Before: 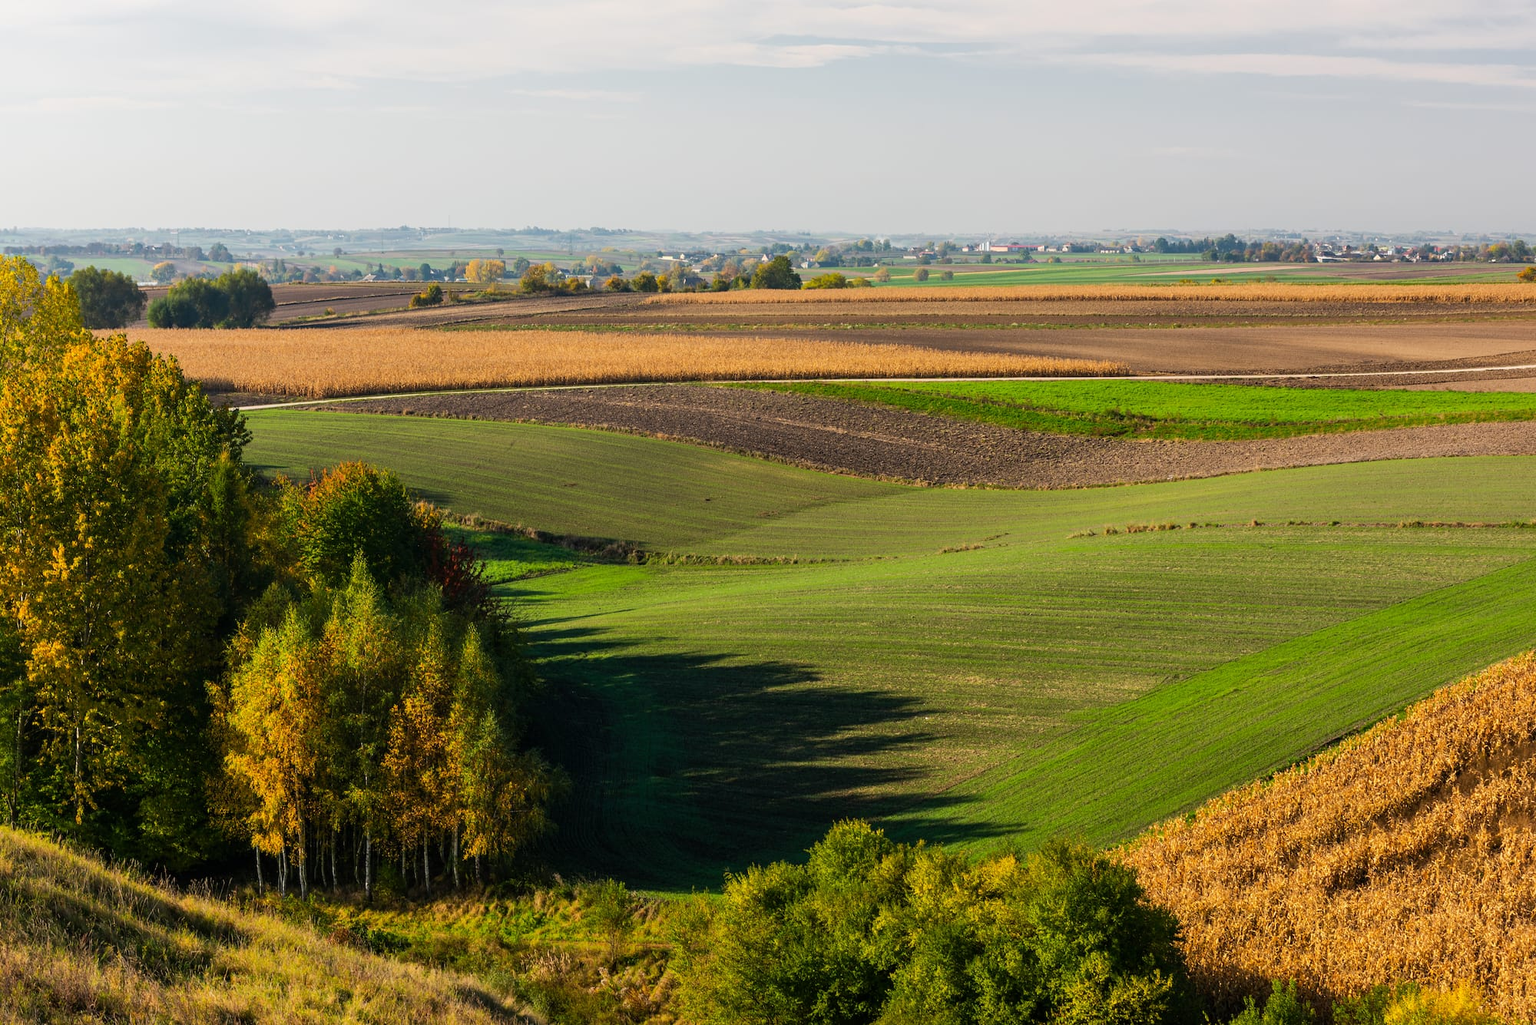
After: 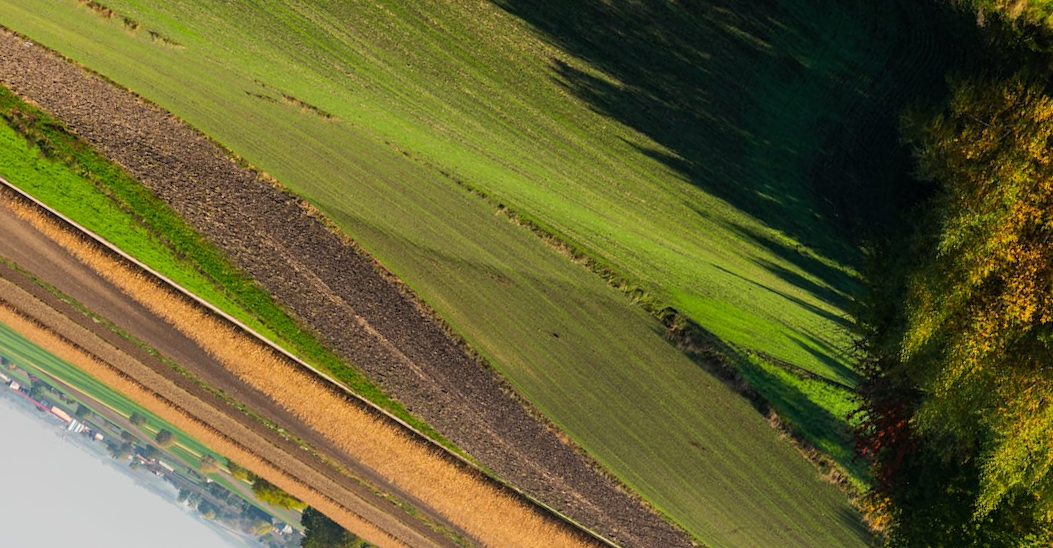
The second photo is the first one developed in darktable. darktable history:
crop and rotate: angle 148.28°, left 9.21%, top 15.632%, right 4.477%, bottom 17.105%
